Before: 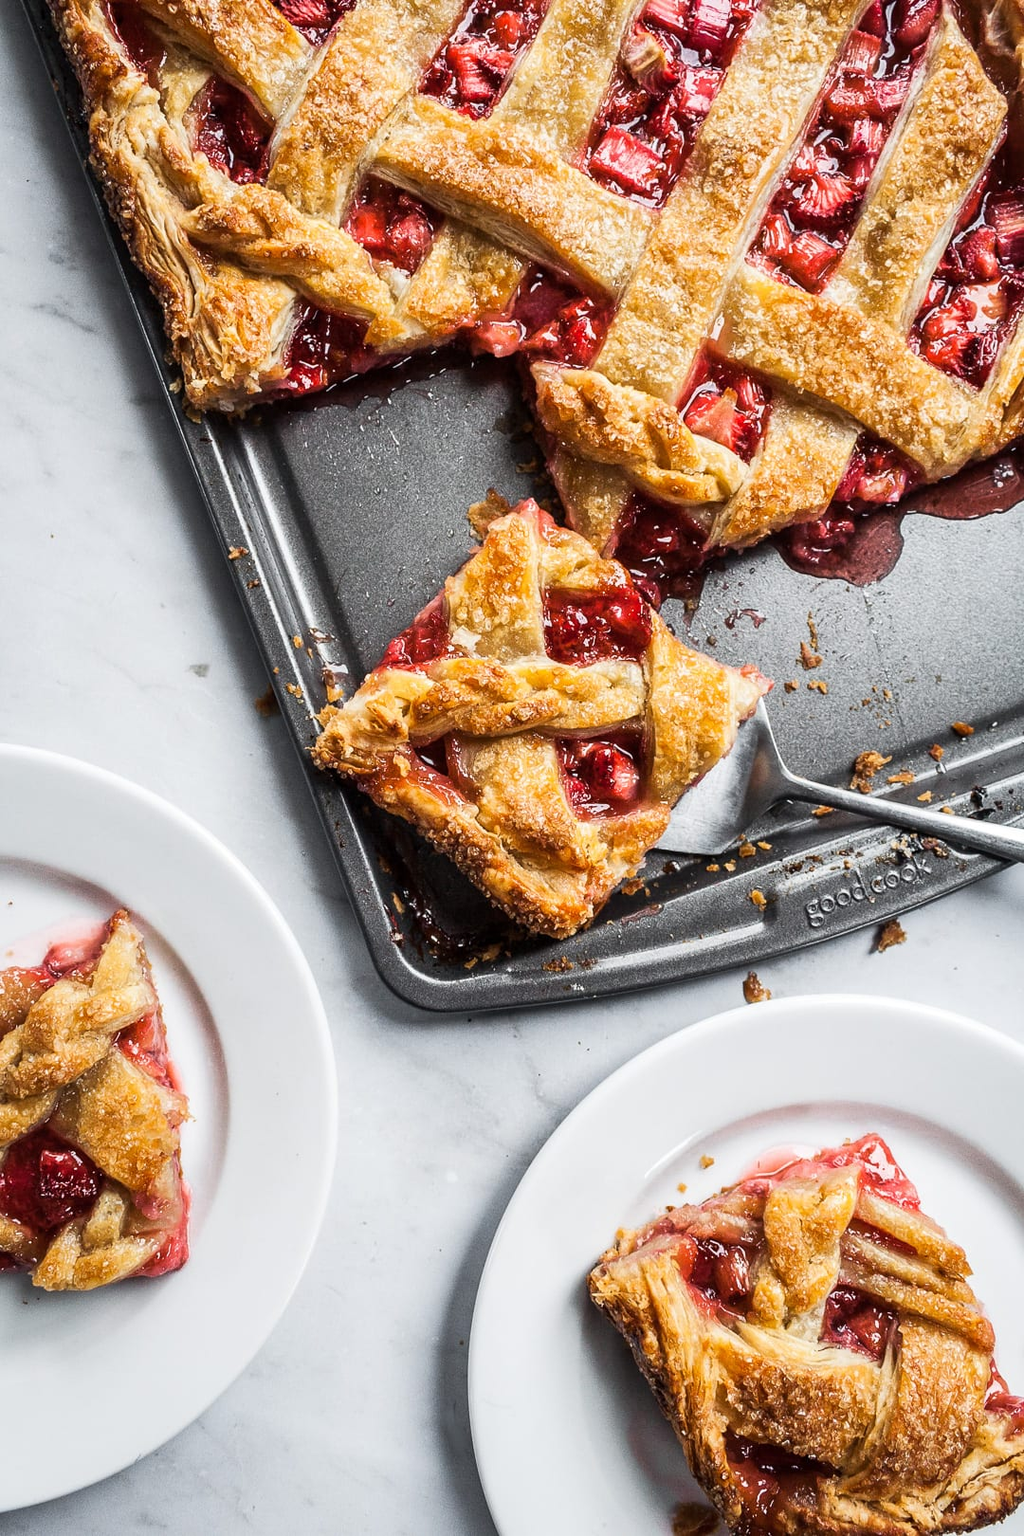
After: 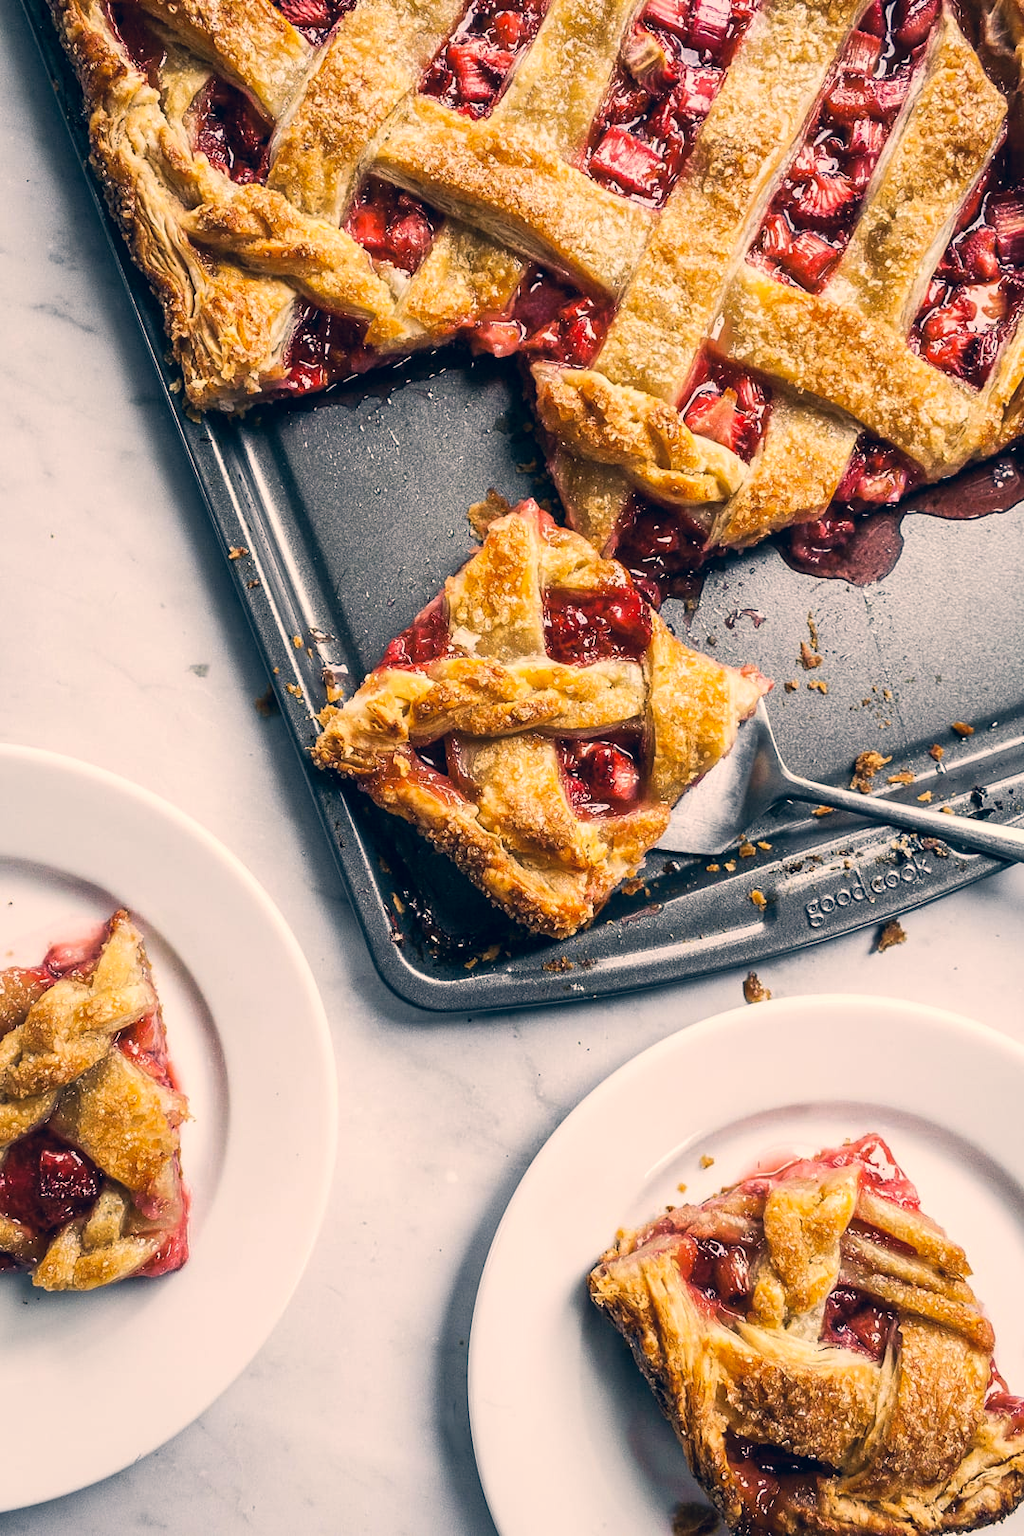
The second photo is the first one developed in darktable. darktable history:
color correction: highlights a* 10.33, highlights b* 14.24, shadows a* -10.32, shadows b* -15.03
